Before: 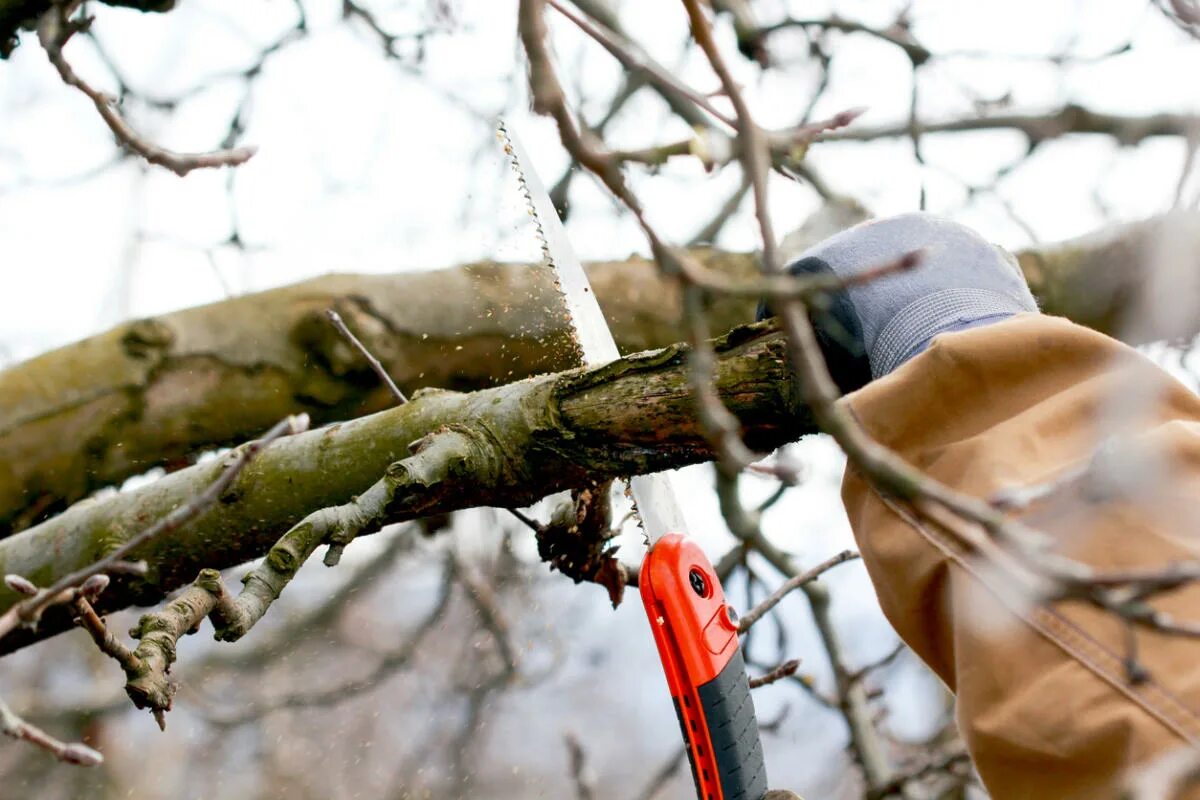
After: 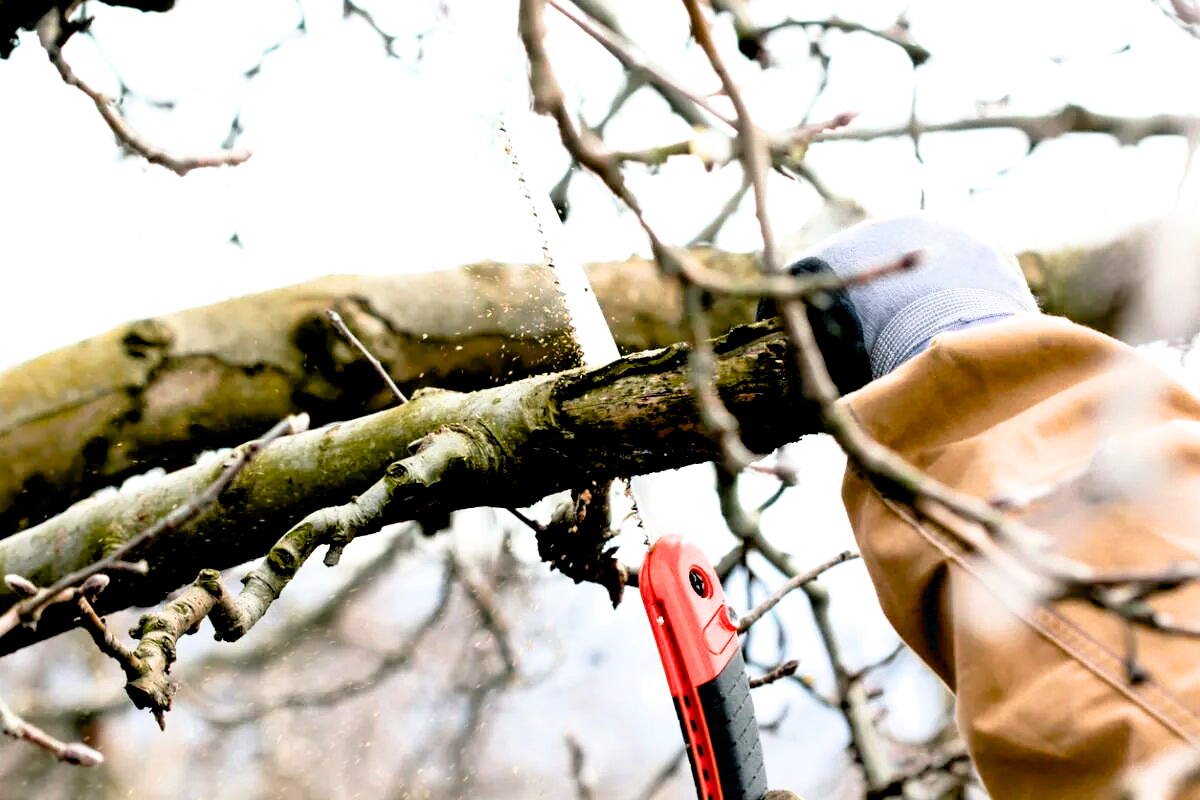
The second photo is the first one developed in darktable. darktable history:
filmic rgb: black relative exposure -3.73 EV, white relative exposure 2.74 EV, dynamic range scaling -4.73%, hardness 3.04
exposure: black level correction 0.012, exposure 0.699 EV, compensate highlight preservation false
tone equalizer: on, module defaults
